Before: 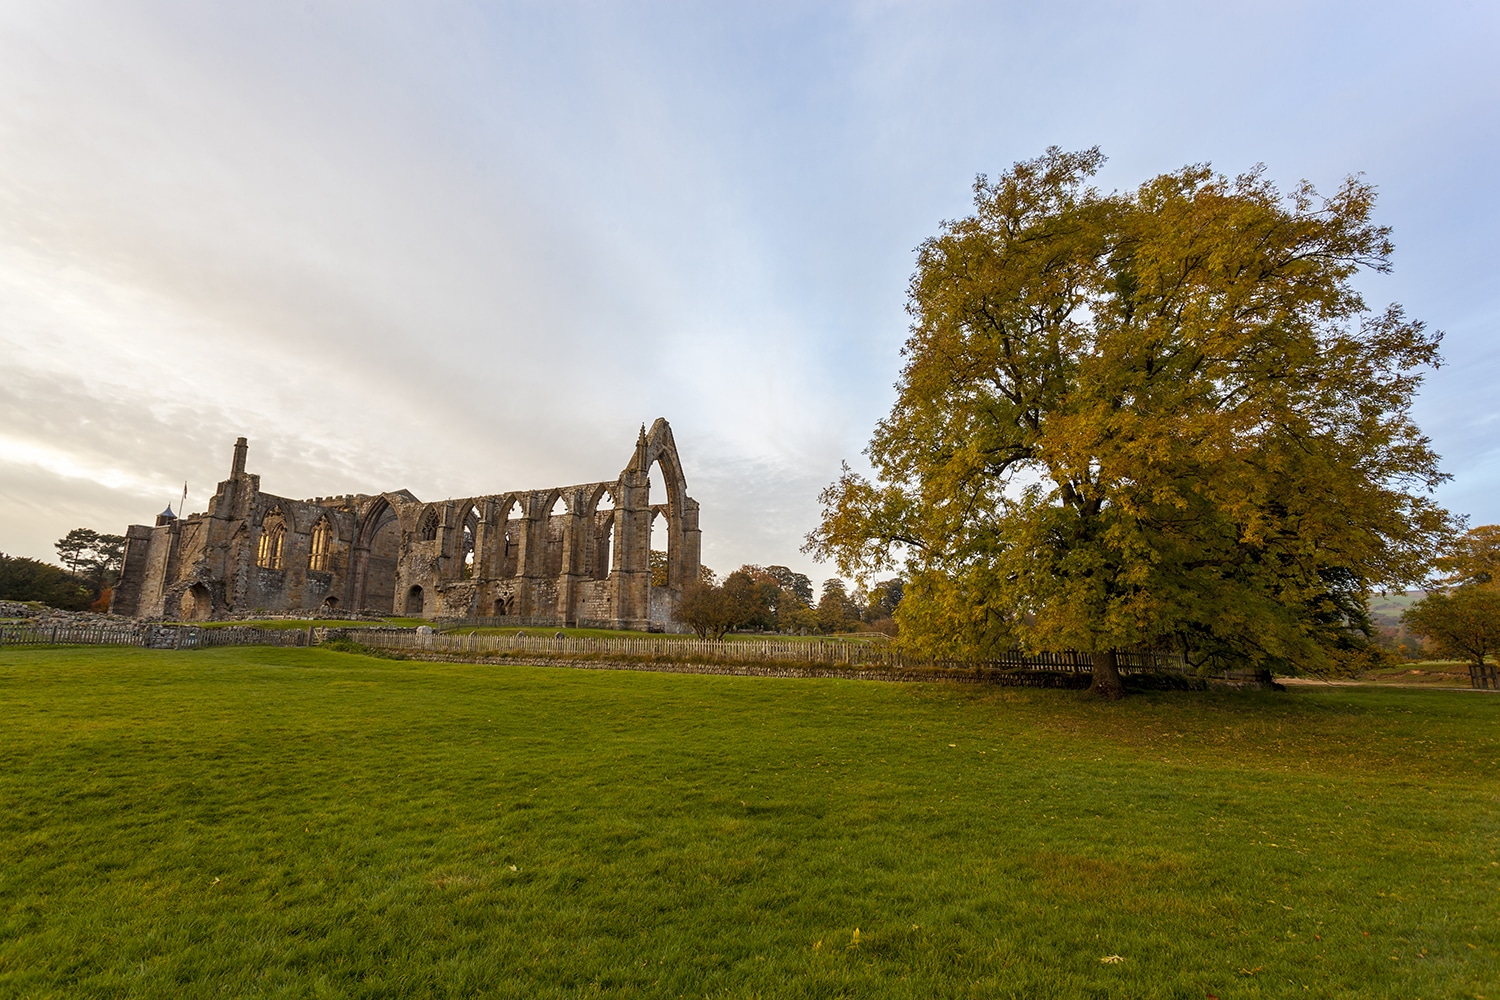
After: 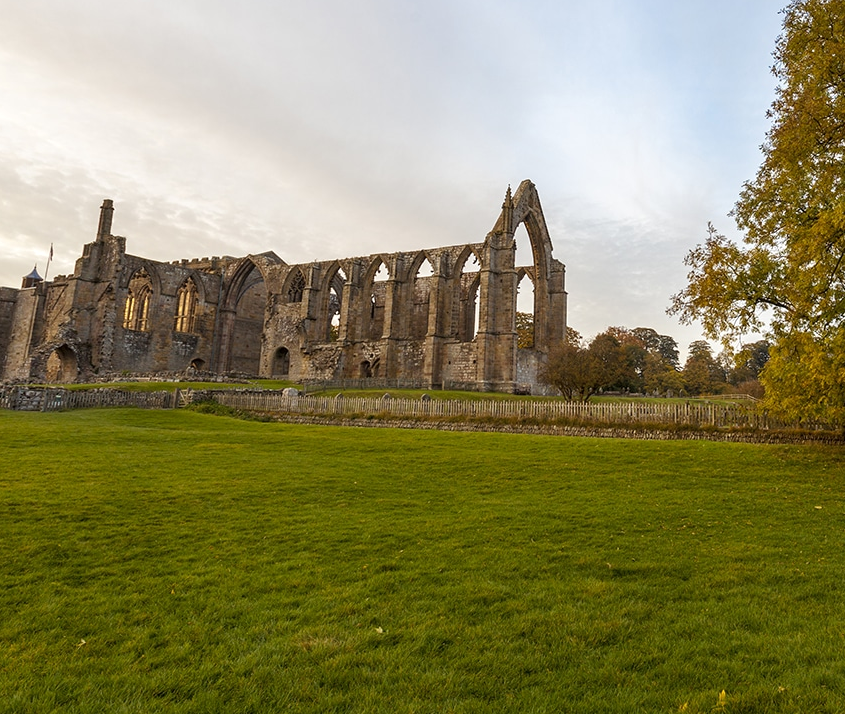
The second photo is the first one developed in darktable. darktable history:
levels: levels [0, 0.492, 0.984]
crop: left 8.966%, top 23.852%, right 34.699%, bottom 4.703%
